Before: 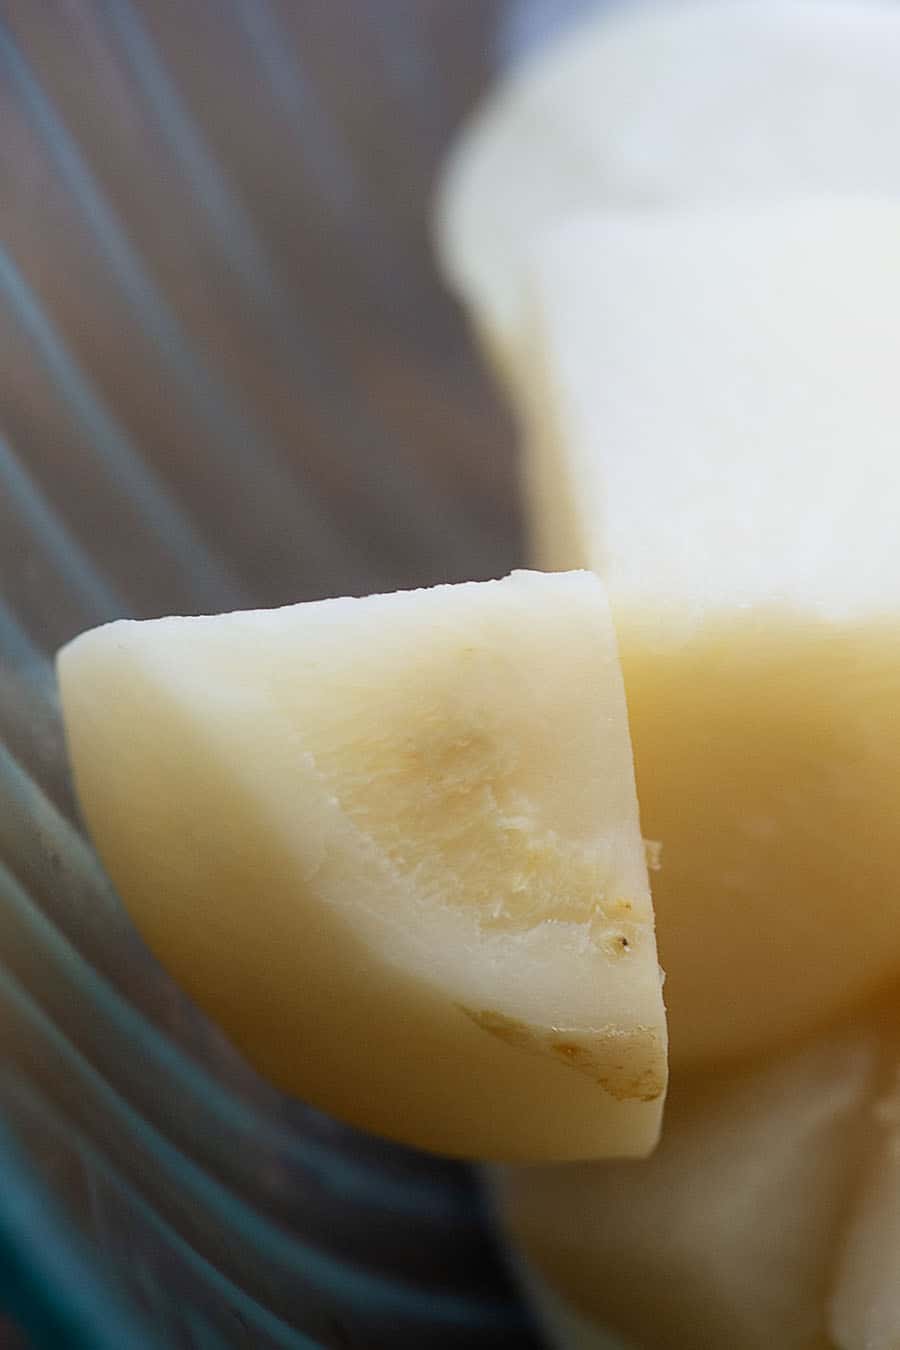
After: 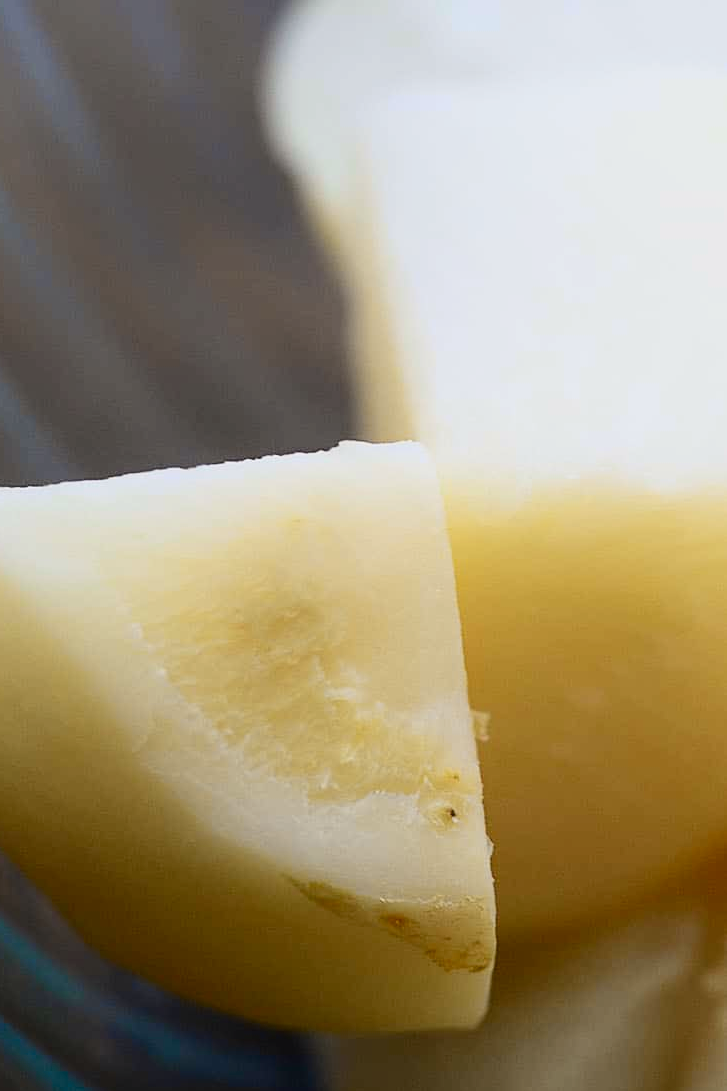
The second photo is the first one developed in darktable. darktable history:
tone curve: curves: ch0 [(0, 0.011) (0.139, 0.106) (0.295, 0.271) (0.499, 0.523) (0.739, 0.782) (0.857, 0.879) (1, 0.967)]; ch1 [(0, 0) (0.272, 0.249) (0.388, 0.385) (0.469, 0.456) (0.495, 0.497) (0.524, 0.518) (0.602, 0.623) (0.725, 0.779) (1, 1)]; ch2 [(0, 0) (0.125, 0.089) (0.353, 0.329) (0.443, 0.408) (0.502, 0.499) (0.548, 0.549) (0.608, 0.635) (1, 1)], color space Lab, independent channels, preserve colors none
crop: left 19.159%, top 9.58%, bottom 9.58%
